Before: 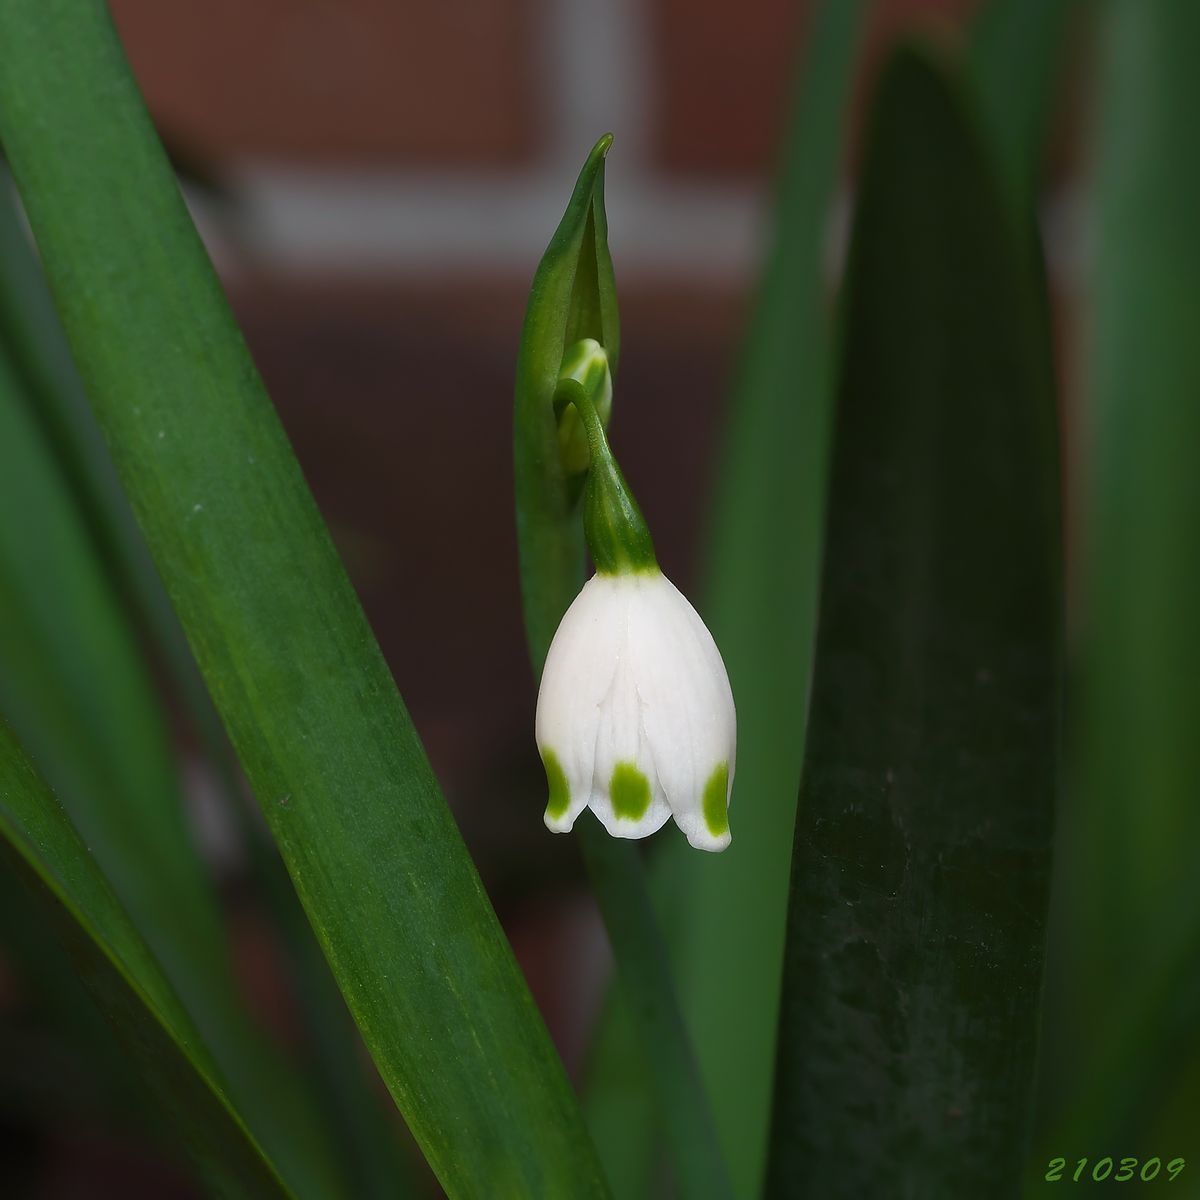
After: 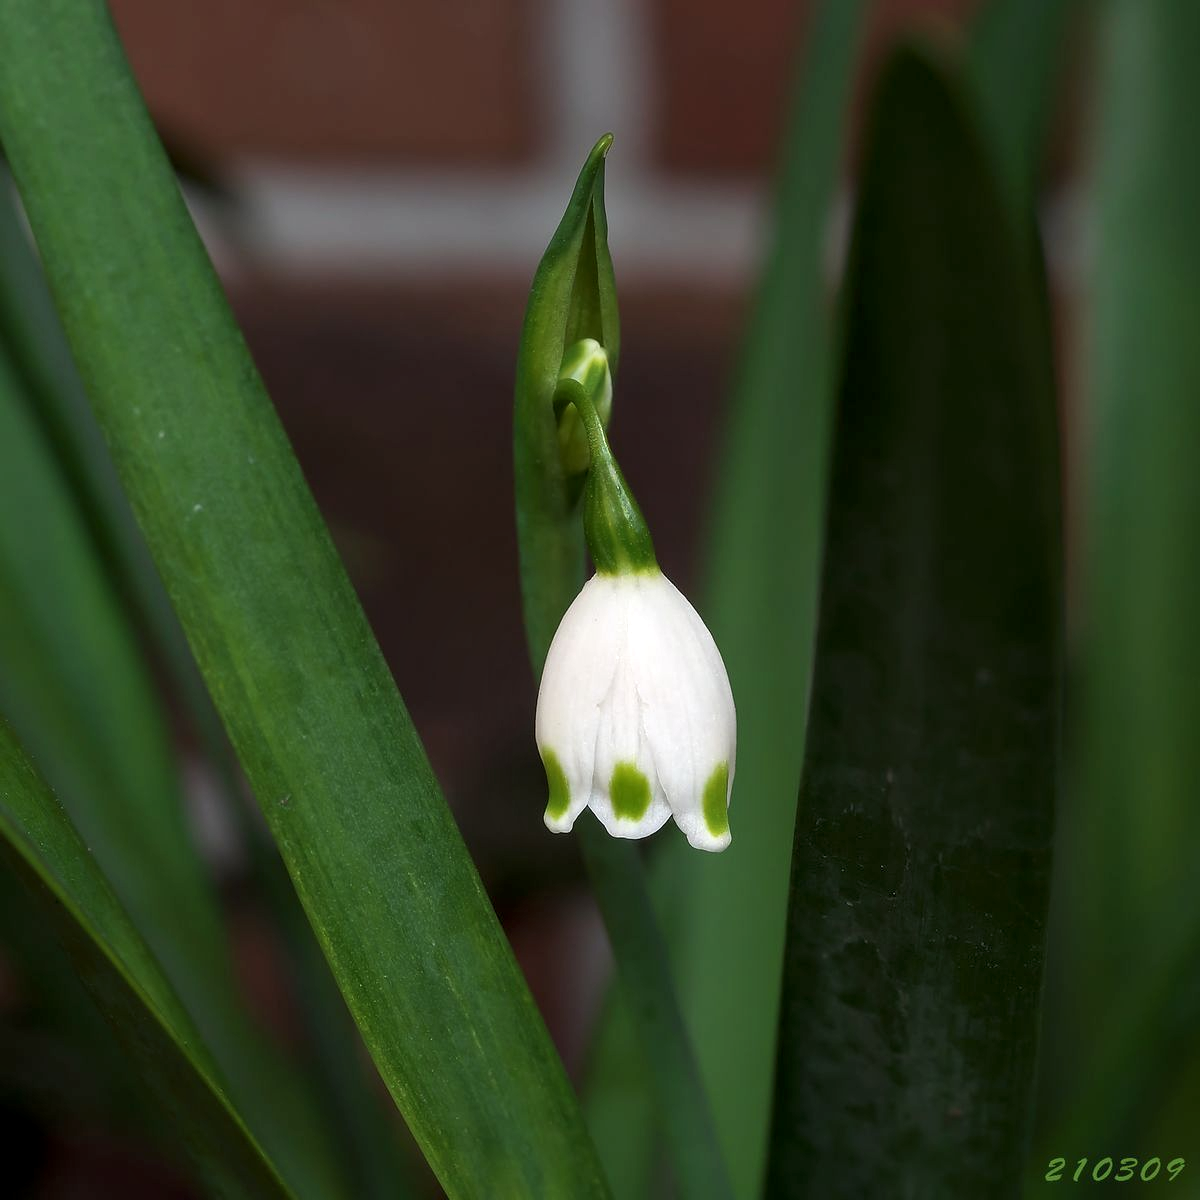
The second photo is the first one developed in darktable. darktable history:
local contrast: detail 135%, midtone range 0.748
